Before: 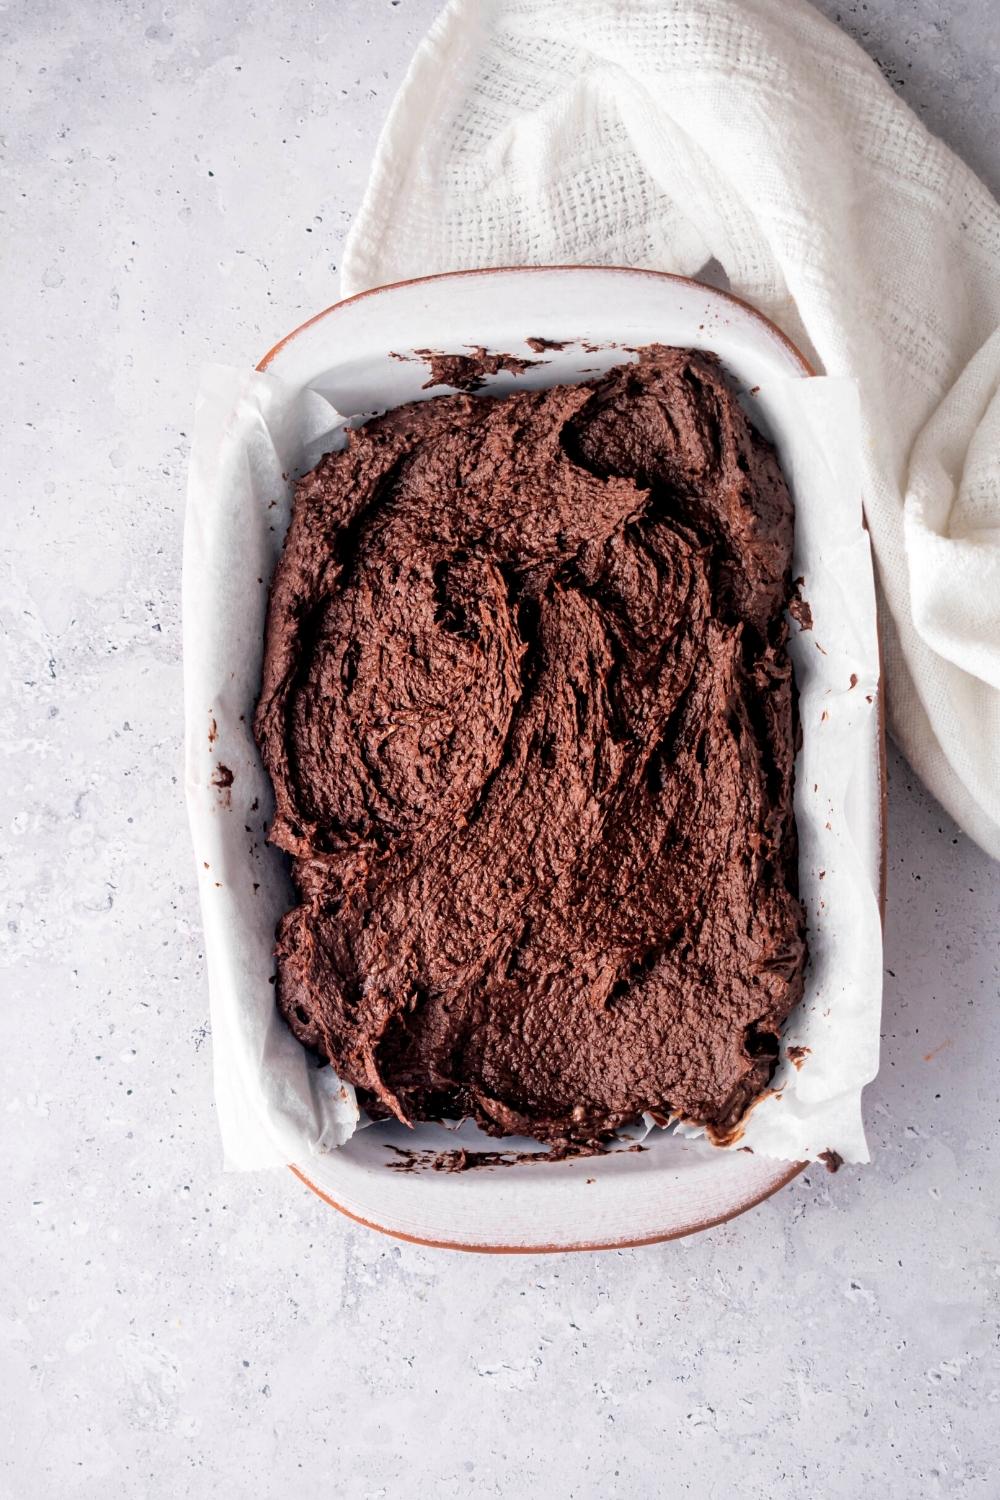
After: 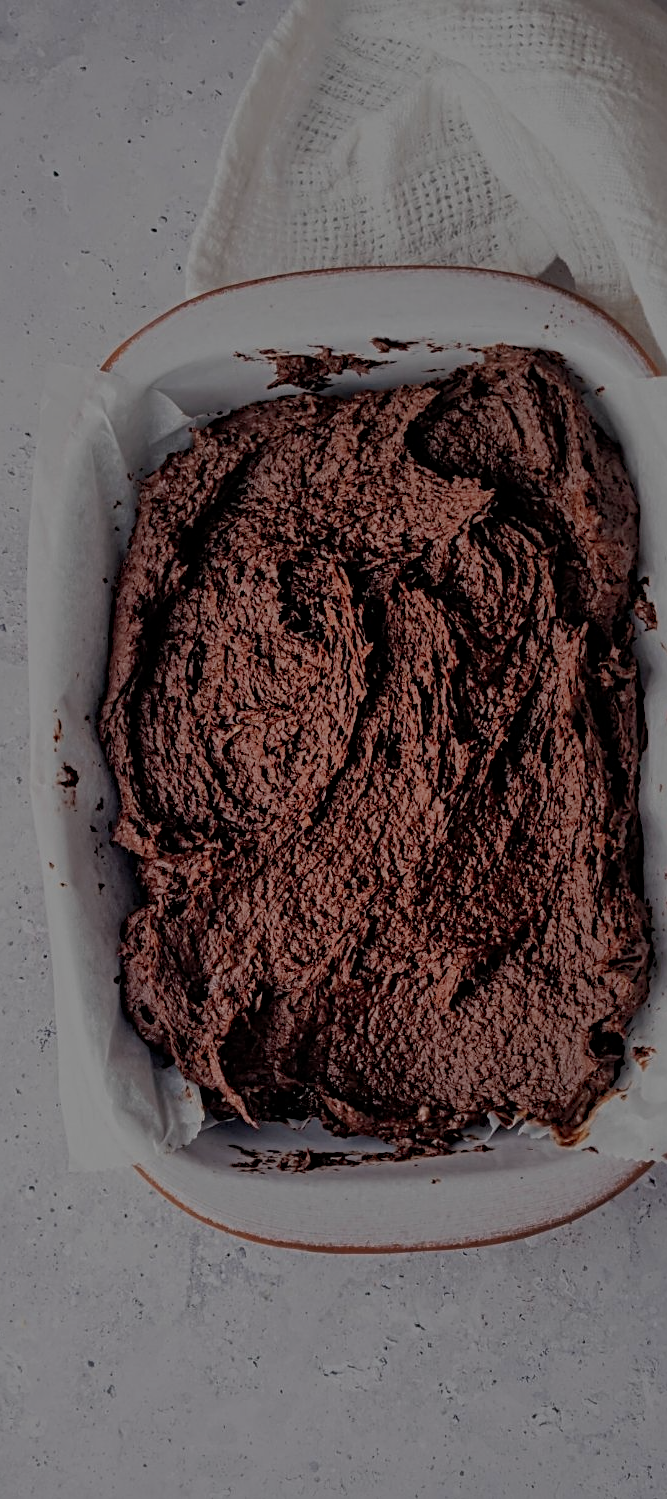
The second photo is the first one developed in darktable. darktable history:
crop and rotate: left 15.545%, right 17.72%
sharpen: radius 3.996
shadows and highlights: on, module defaults
exposure: exposure -1.907 EV, compensate highlight preservation false
